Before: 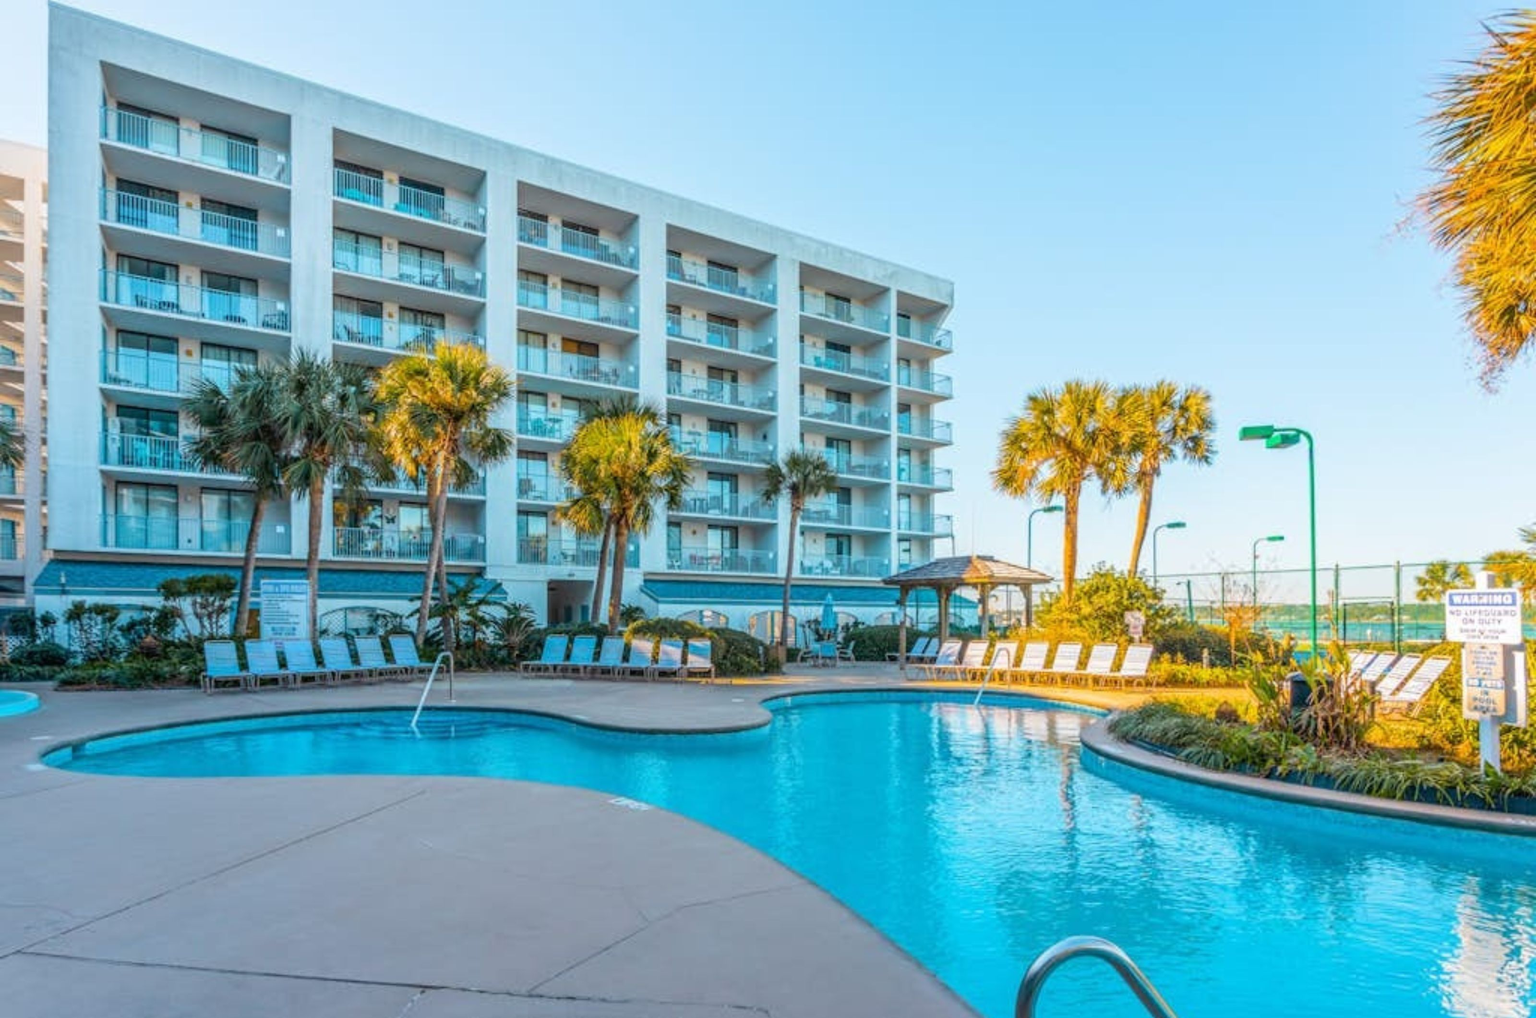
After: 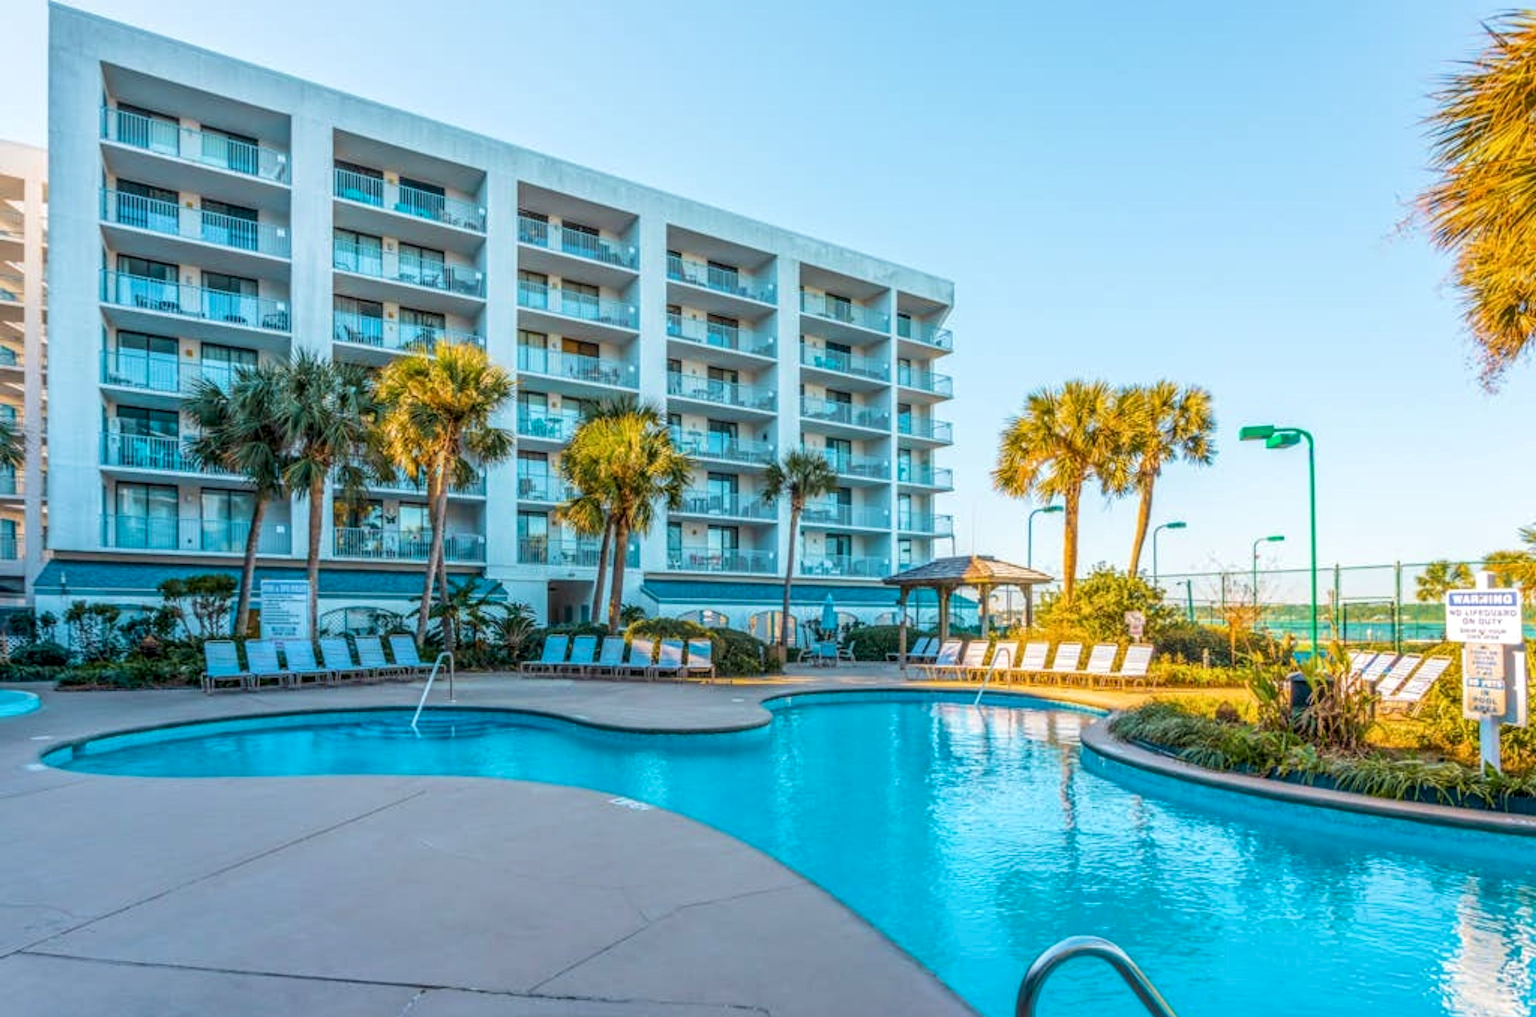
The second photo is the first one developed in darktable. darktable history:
velvia: strength 21.76%
white balance: emerald 1
local contrast: on, module defaults
